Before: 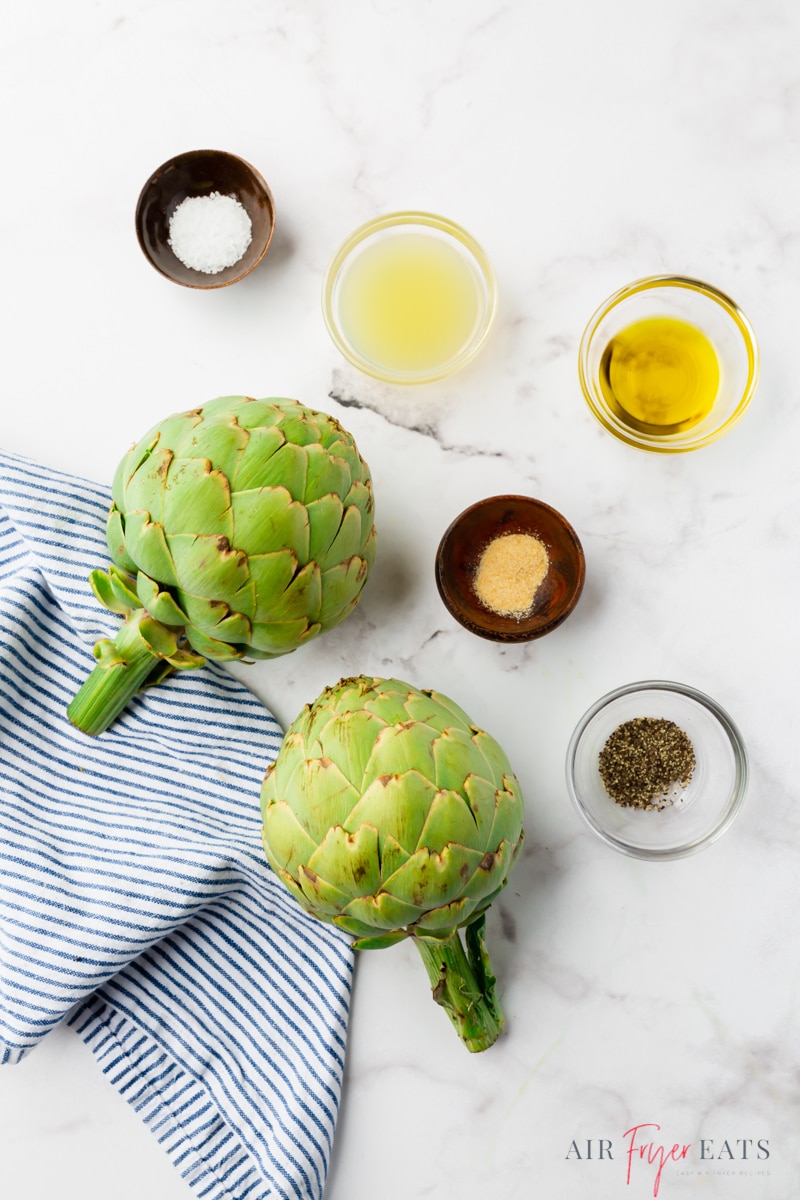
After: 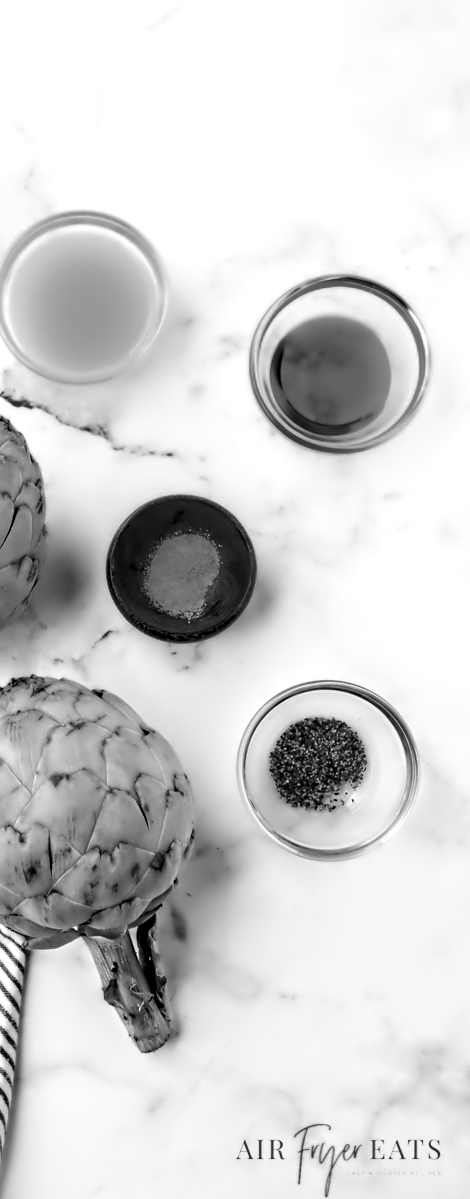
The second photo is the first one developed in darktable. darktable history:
contrast equalizer: octaves 7, y [[0.5, 0.542, 0.583, 0.625, 0.667, 0.708], [0.5 ×6], [0.5 ×6], [0, 0.033, 0.067, 0.1, 0.133, 0.167], [0, 0.05, 0.1, 0.15, 0.2, 0.25]]
crop: left 41.222%
exposure: exposure 0.248 EV, compensate highlight preservation false
color zones: curves: ch0 [(0.002, 0.429) (0.121, 0.212) (0.198, 0.113) (0.276, 0.344) (0.331, 0.541) (0.41, 0.56) (0.482, 0.289) (0.619, 0.227) (0.721, 0.18) (0.821, 0.435) (0.928, 0.555) (1, 0.587)]; ch1 [(0, 0) (0.143, 0) (0.286, 0) (0.429, 0) (0.571, 0) (0.714, 0) (0.857, 0)]
